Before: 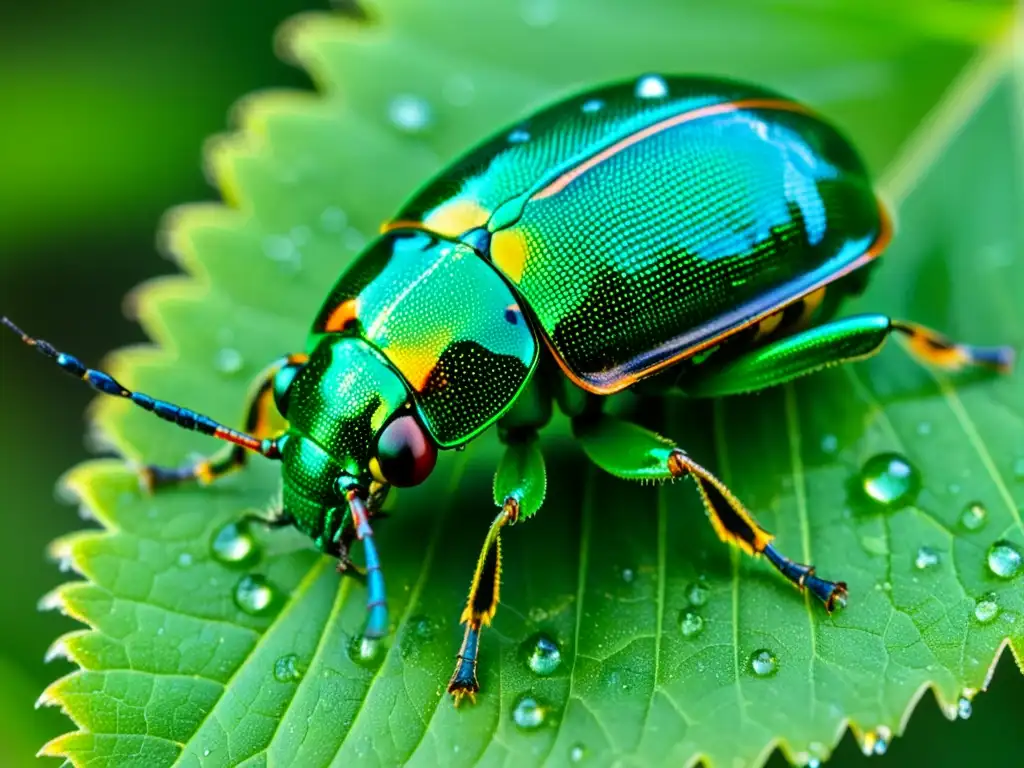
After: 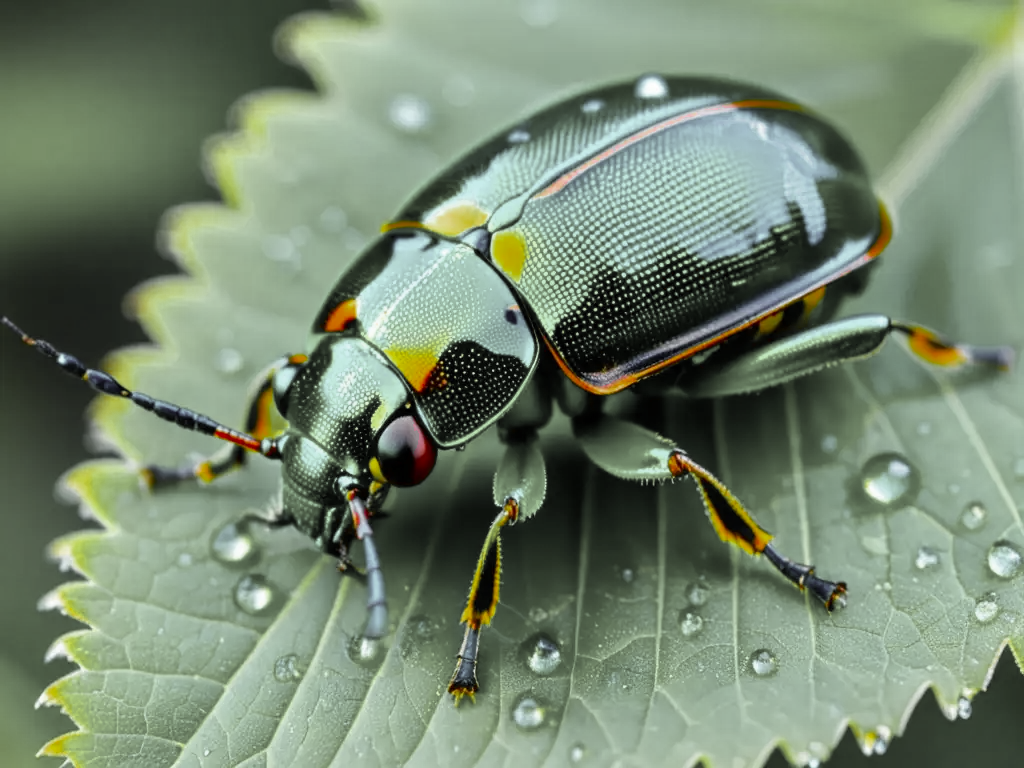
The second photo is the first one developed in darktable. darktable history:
color zones: curves: ch0 [(0.004, 0.388) (0.125, 0.392) (0.25, 0.404) (0.375, 0.5) (0.5, 0.5) (0.625, 0.5) (0.75, 0.5) (0.875, 0.5)]; ch1 [(0, 0.5) (0.125, 0.5) (0.25, 0.5) (0.375, 0.124) (0.524, 0.124) (0.645, 0.128) (0.789, 0.132) (0.914, 0.096) (0.998, 0.068)]
